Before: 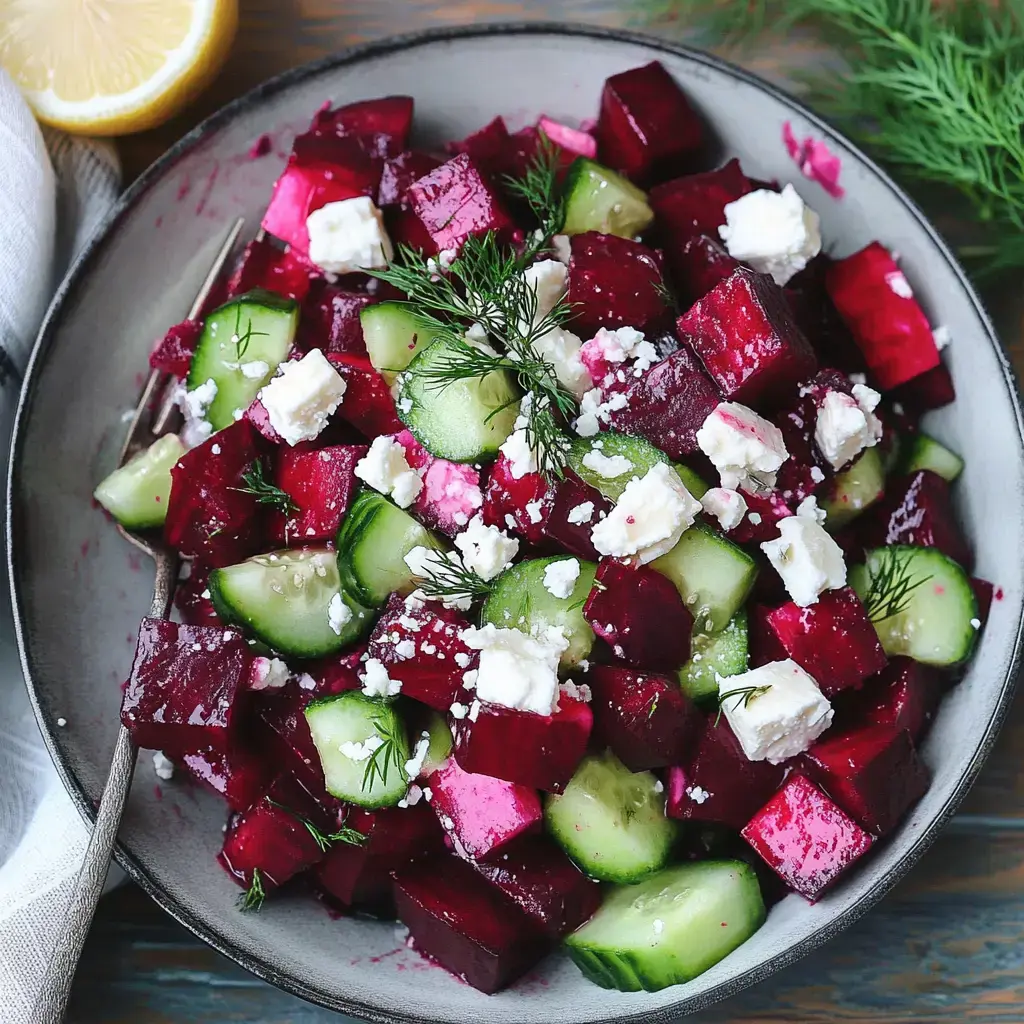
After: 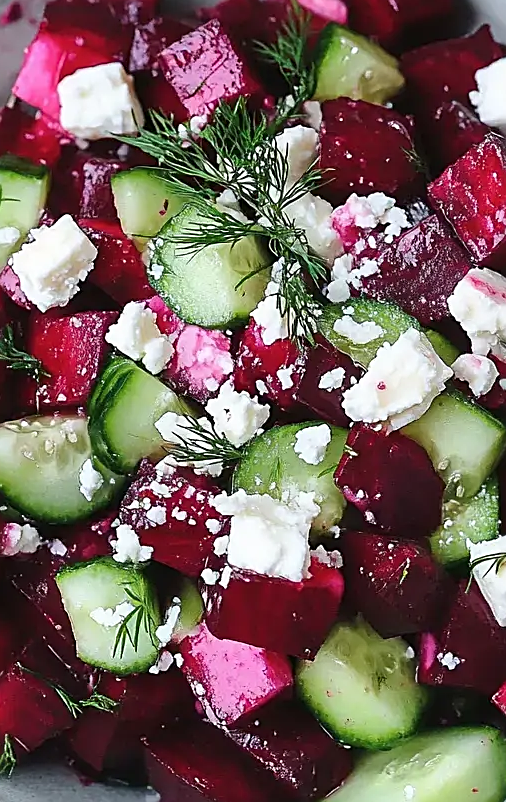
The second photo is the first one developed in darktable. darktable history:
sharpen: amount 0.585
crop and rotate: angle 0.015°, left 24.314%, top 13.166%, right 26.184%, bottom 8.453%
